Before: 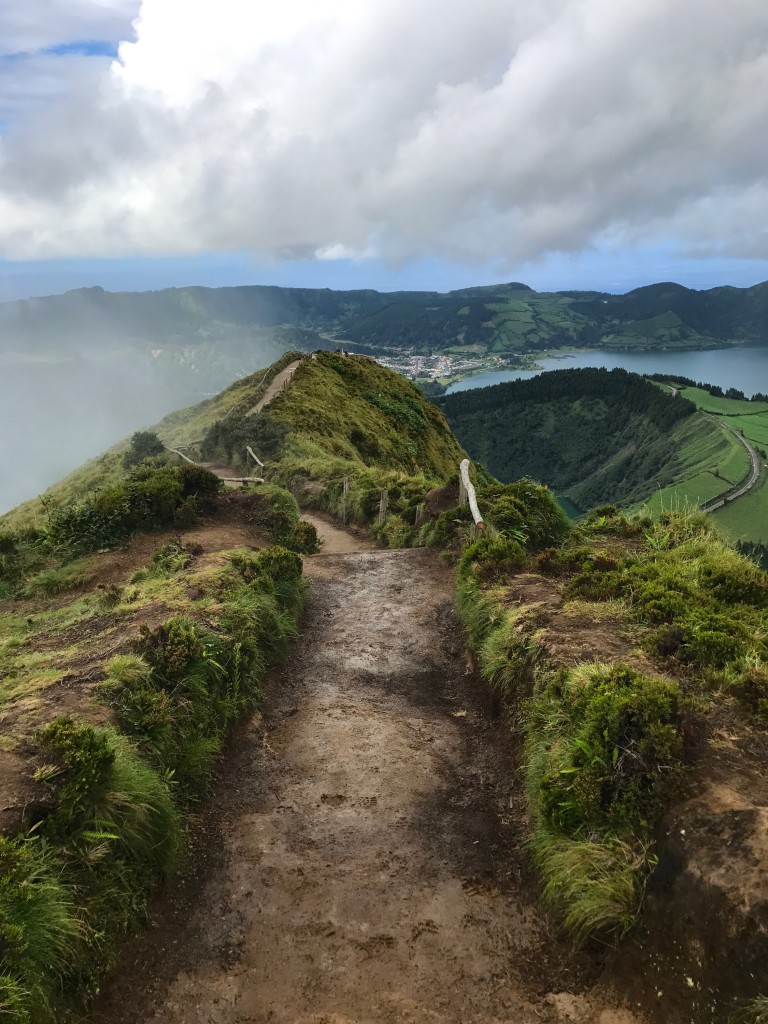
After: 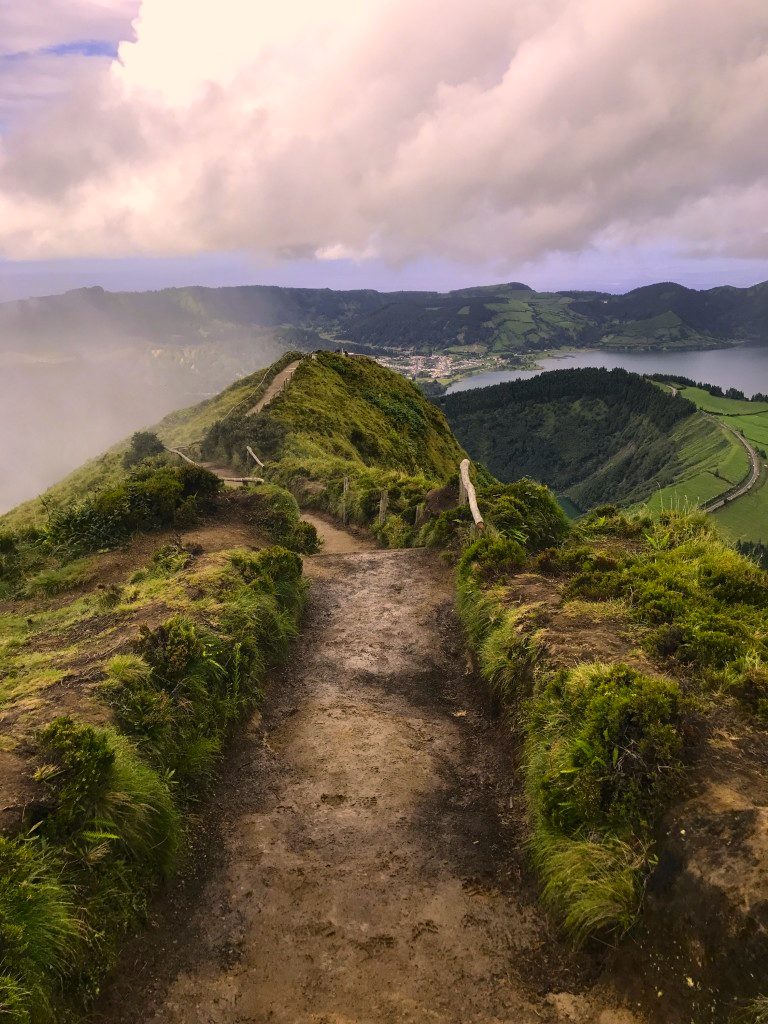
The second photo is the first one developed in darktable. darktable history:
white balance: red 0.926, green 1.003, blue 1.133
color correction: highlights a* 15, highlights b* 31.55
